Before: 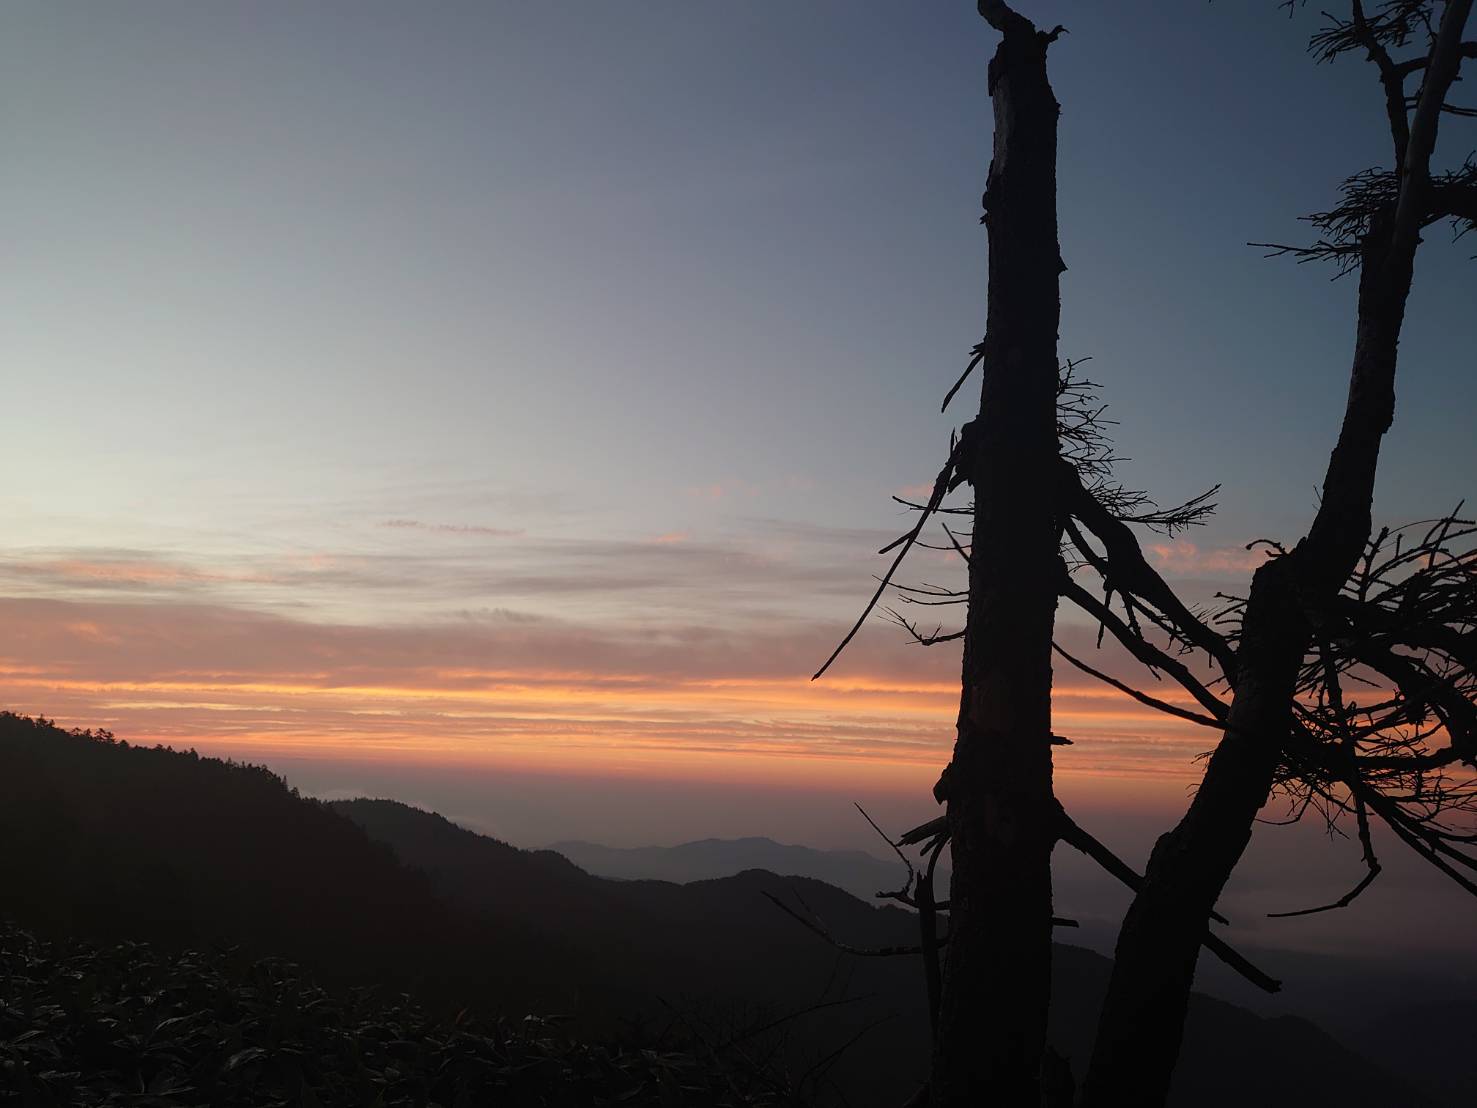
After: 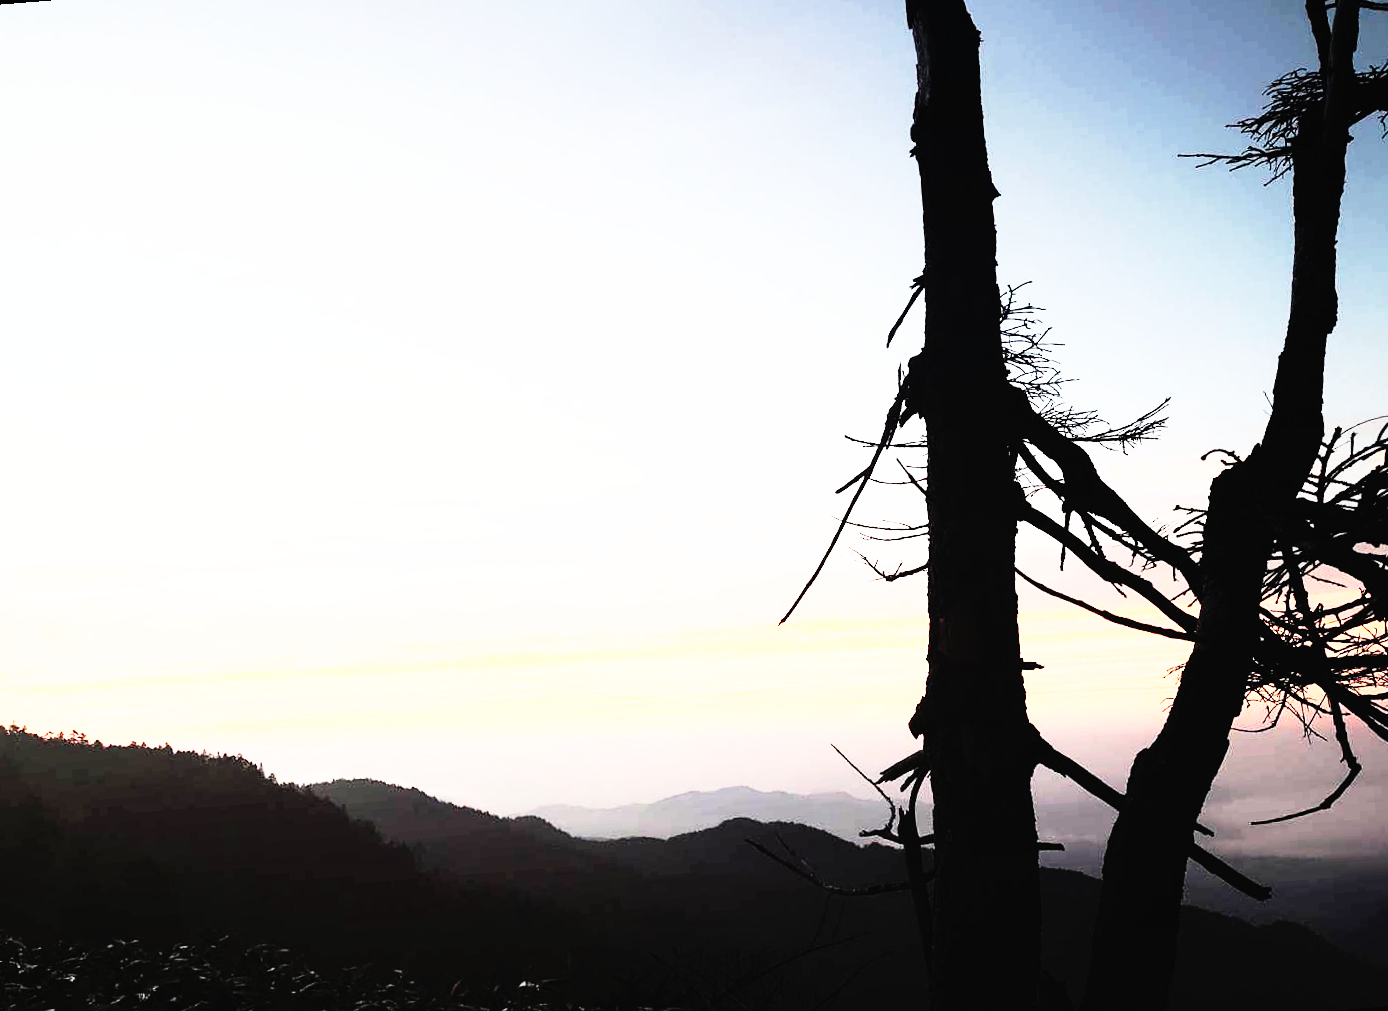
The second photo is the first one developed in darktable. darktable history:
rgb curve: curves: ch0 [(0, 0) (0.21, 0.15) (0.24, 0.21) (0.5, 0.75) (0.75, 0.96) (0.89, 0.99) (1, 1)]; ch1 [(0, 0.02) (0.21, 0.13) (0.25, 0.2) (0.5, 0.67) (0.75, 0.9) (0.89, 0.97) (1, 1)]; ch2 [(0, 0.02) (0.21, 0.13) (0.25, 0.2) (0.5, 0.67) (0.75, 0.9) (0.89, 0.97) (1, 1)], compensate middle gray true
exposure: black level correction -0.005, exposure 1 EV, compensate highlight preservation false
base curve: curves: ch0 [(0, 0) (0.012, 0.01) (0.073, 0.168) (0.31, 0.711) (0.645, 0.957) (1, 1)], preserve colors none
rotate and perspective: rotation -4.57°, crop left 0.054, crop right 0.944, crop top 0.087, crop bottom 0.914
graduated density: on, module defaults
